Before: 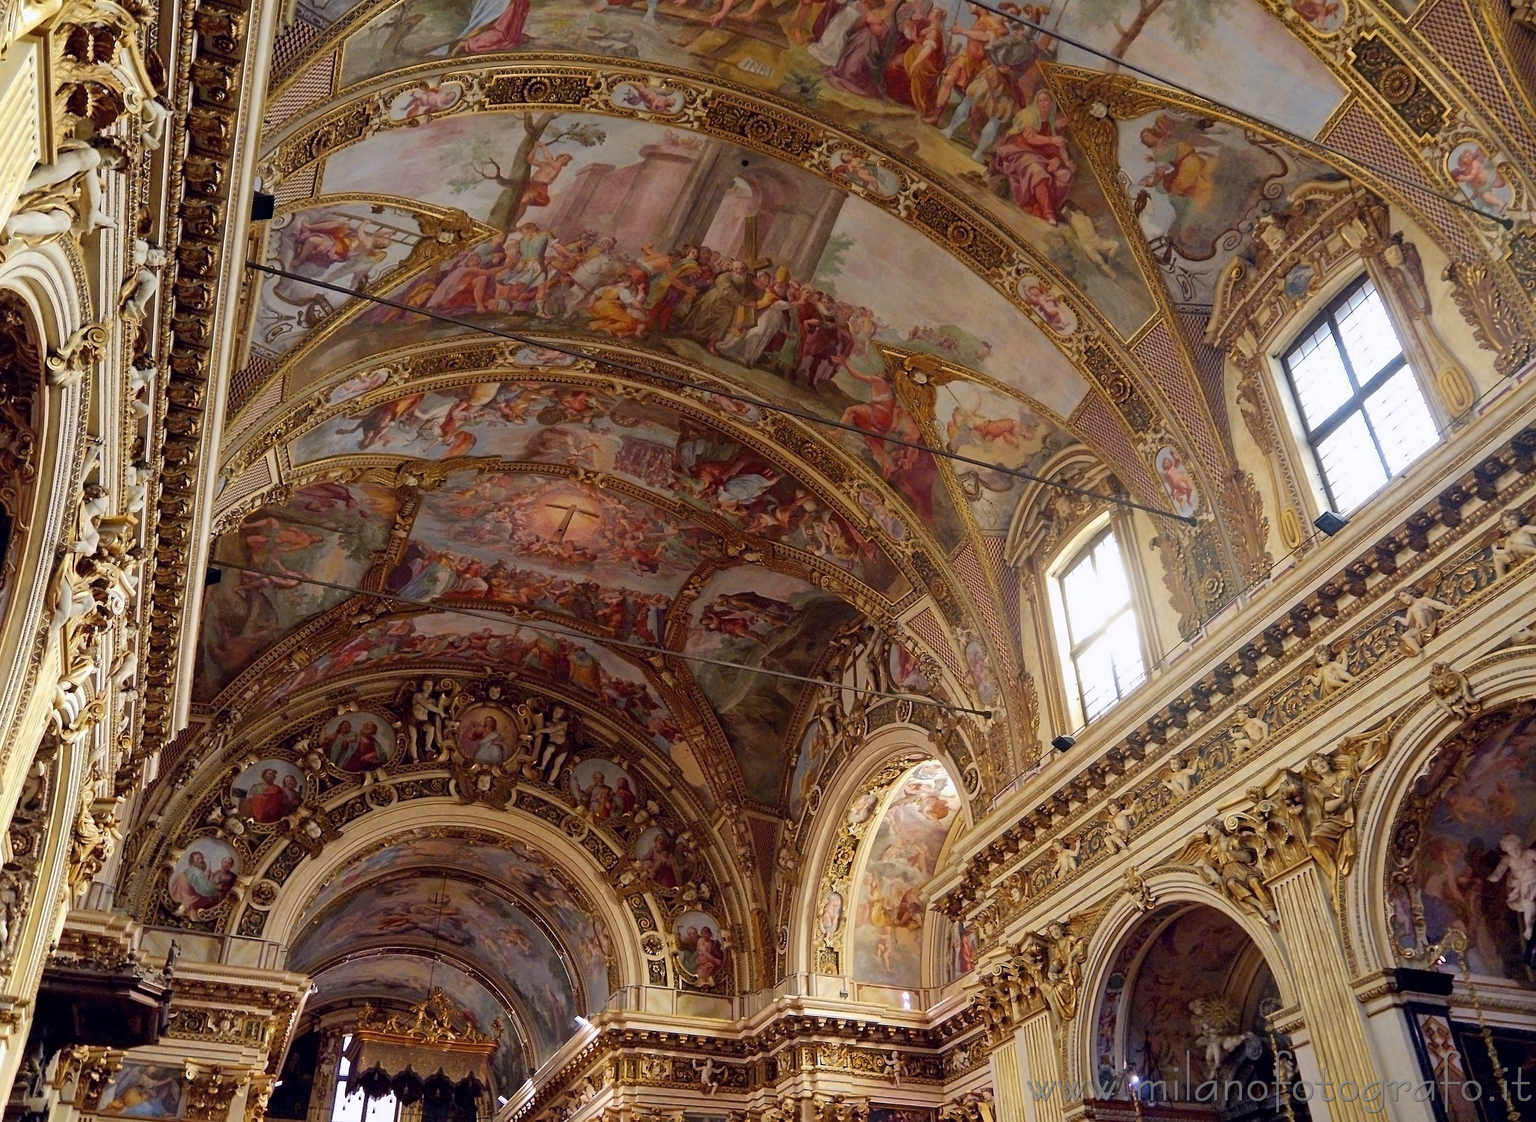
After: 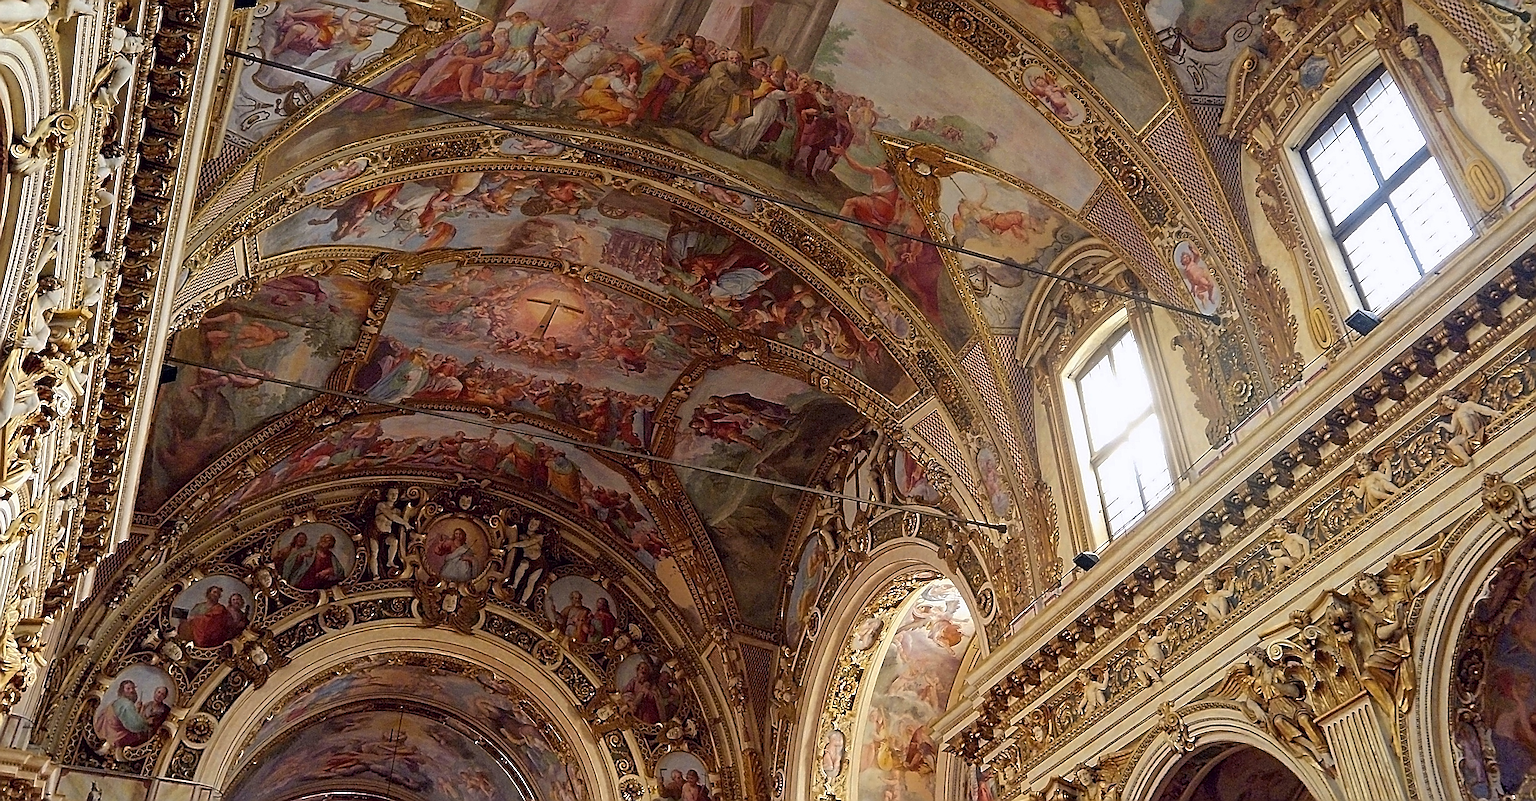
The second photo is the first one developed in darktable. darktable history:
sharpen: amount 1.861
crop: top 16.727%, bottom 16.727%
rotate and perspective: rotation 0.215°, lens shift (vertical) -0.139, crop left 0.069, crop right 0.939, crop top 0.002, crop bottom 0.996
